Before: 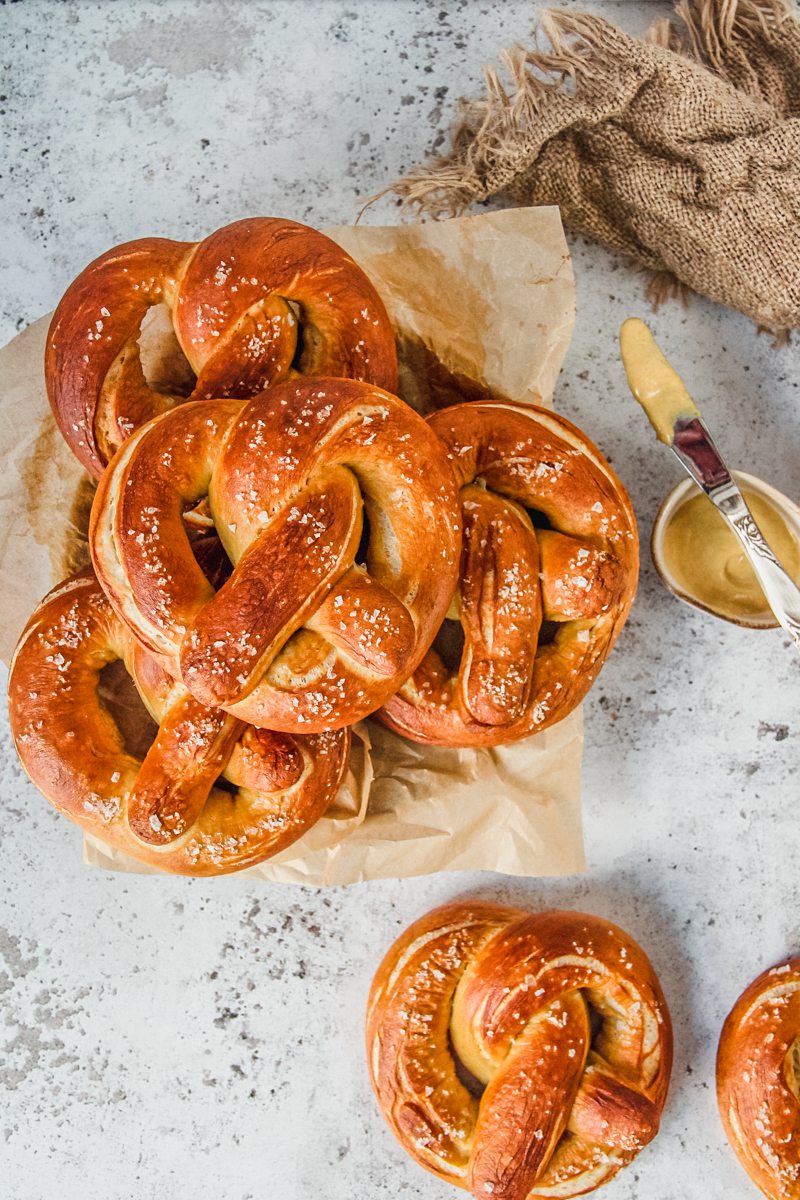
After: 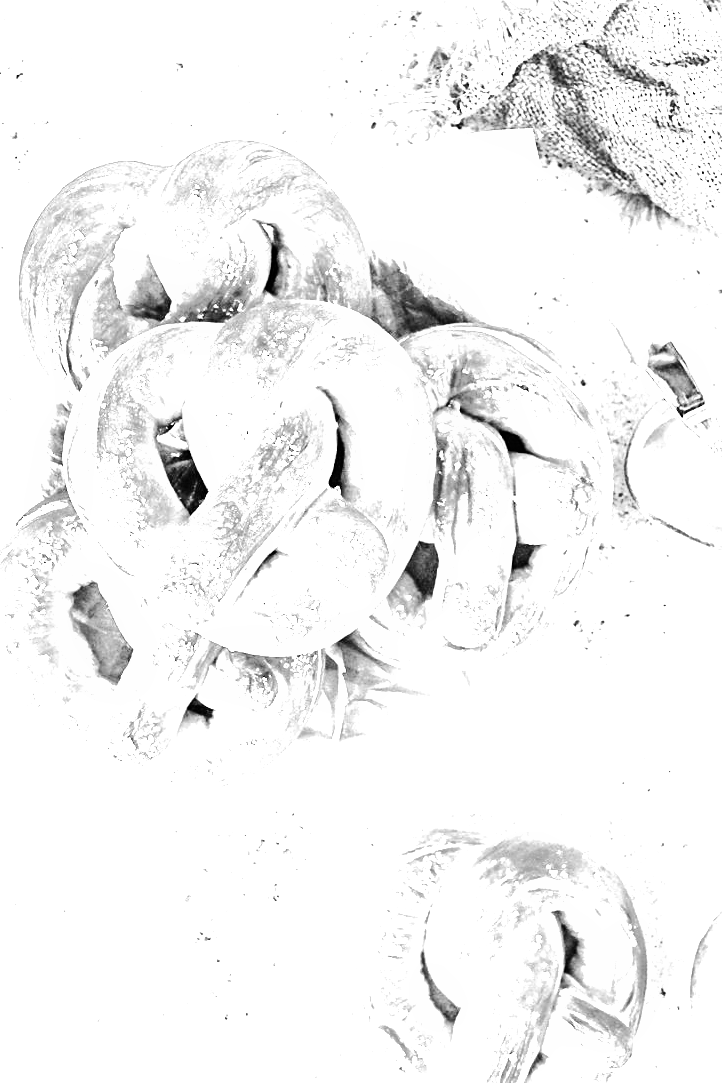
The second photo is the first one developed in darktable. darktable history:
monochrome: on, module defaults
contrast equalizer: y [[0.5 ×4, 0.483, 0.43], [0.5 ×6], [0.5 ×6], [0 ×6], [0 ×6]]
filmic rgb: white relative exposure 2.34 EV, hardness 6.59
white balance: red 1.188, blue 1.11
exposure: black level correction 0.001, exposure 1.822 EV, compensate exposure bias true, compensate highlight preservation false
sharpen: radius 1.864, amount 0.398, threshold 1.271
tone equalizer: -8 EV -0.75 EV, -7 EV -0.7 EV, -6 EV -0.6 EV, -5 EV -0.4 EV, -3 EV 0.4 EV, -2 EV 0.6 EV, -1 EV 0.7 EV, +0 EV 0.75 EV, edges refinement/feathering 500, mask exposure compensation -1.57 EV, preserve details no
crop: left 3.305%, top 6.436%, right 6.389%, bottom 3.258%
